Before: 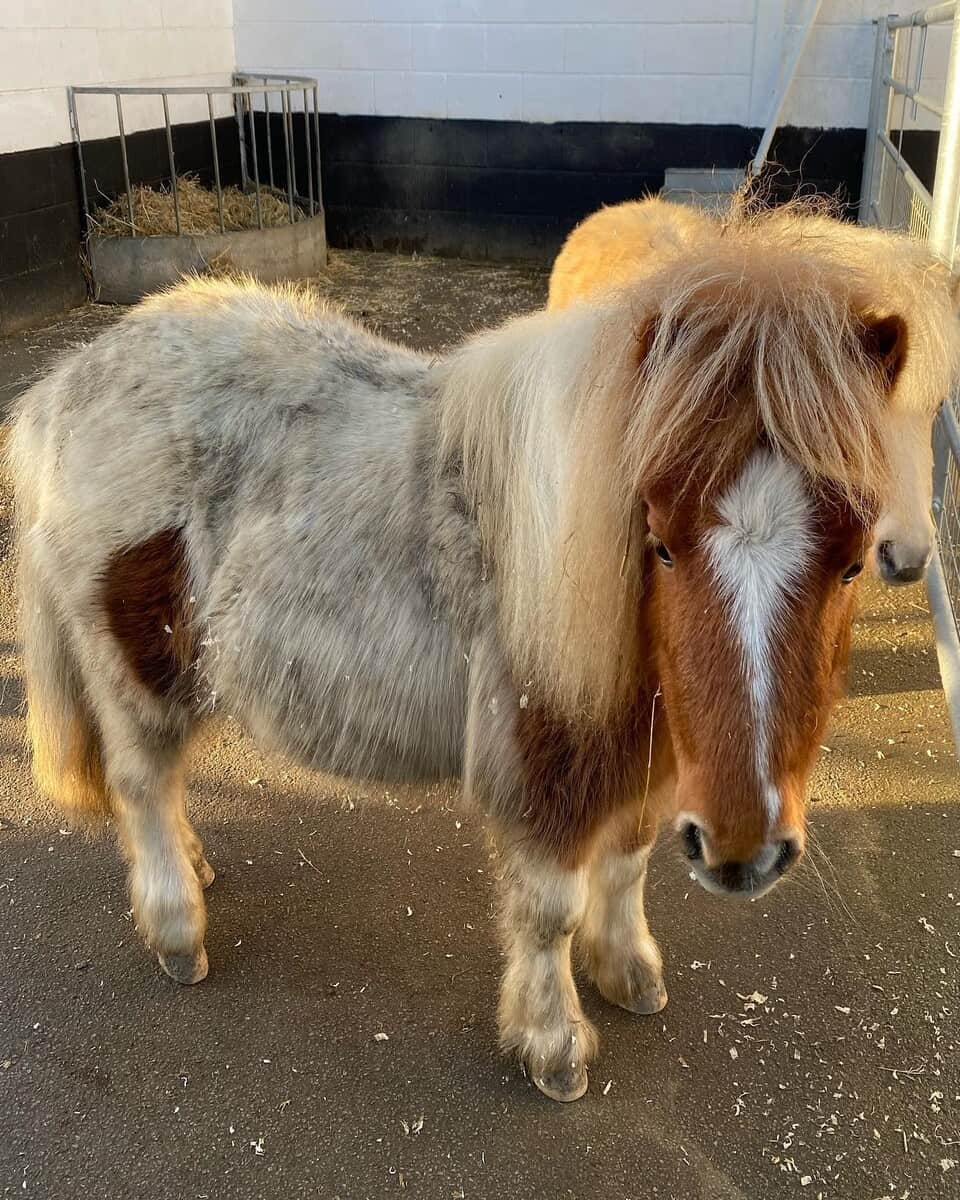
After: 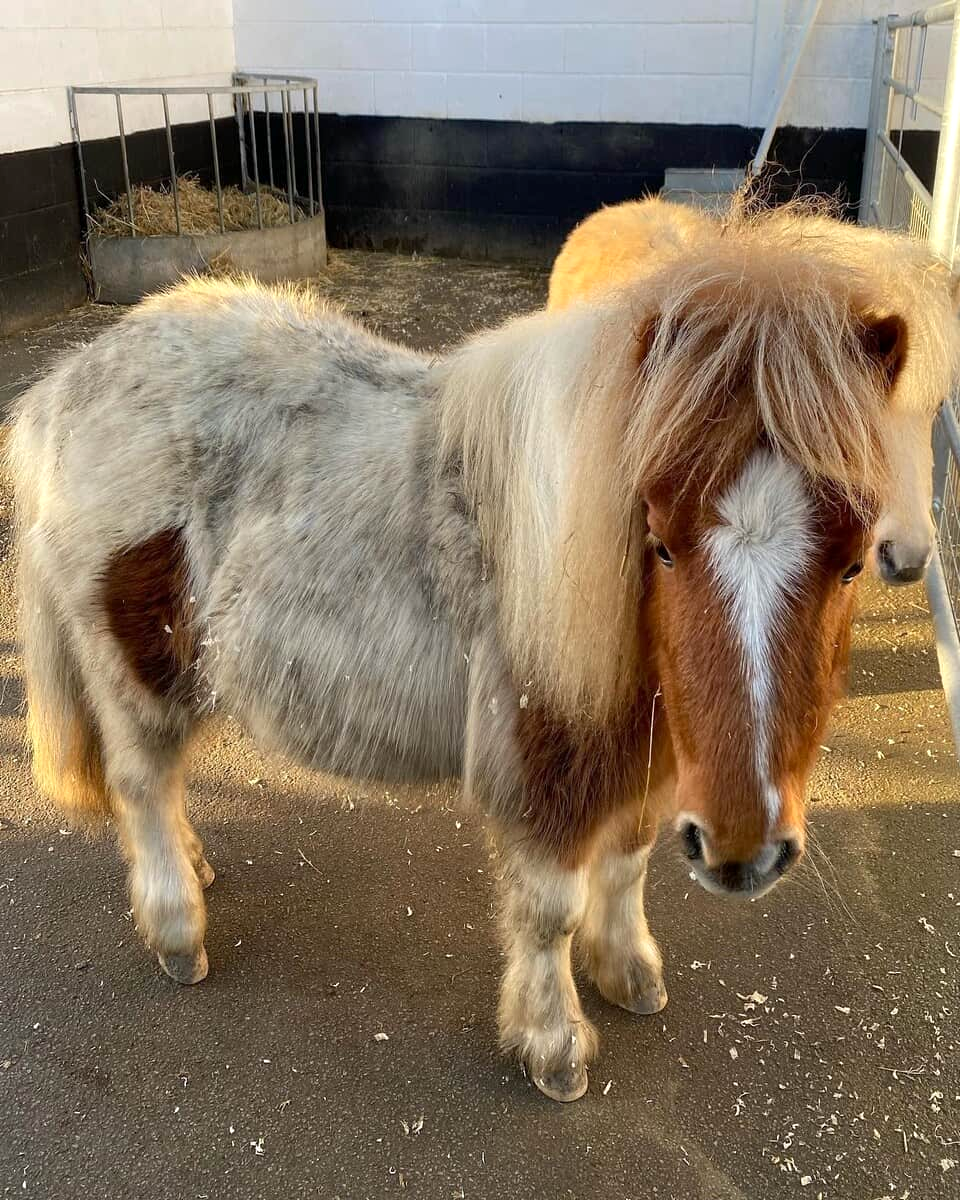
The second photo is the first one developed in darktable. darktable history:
exposure: black level correction 0.001, exposure 0.193 EV, compensate highlight preservation false
